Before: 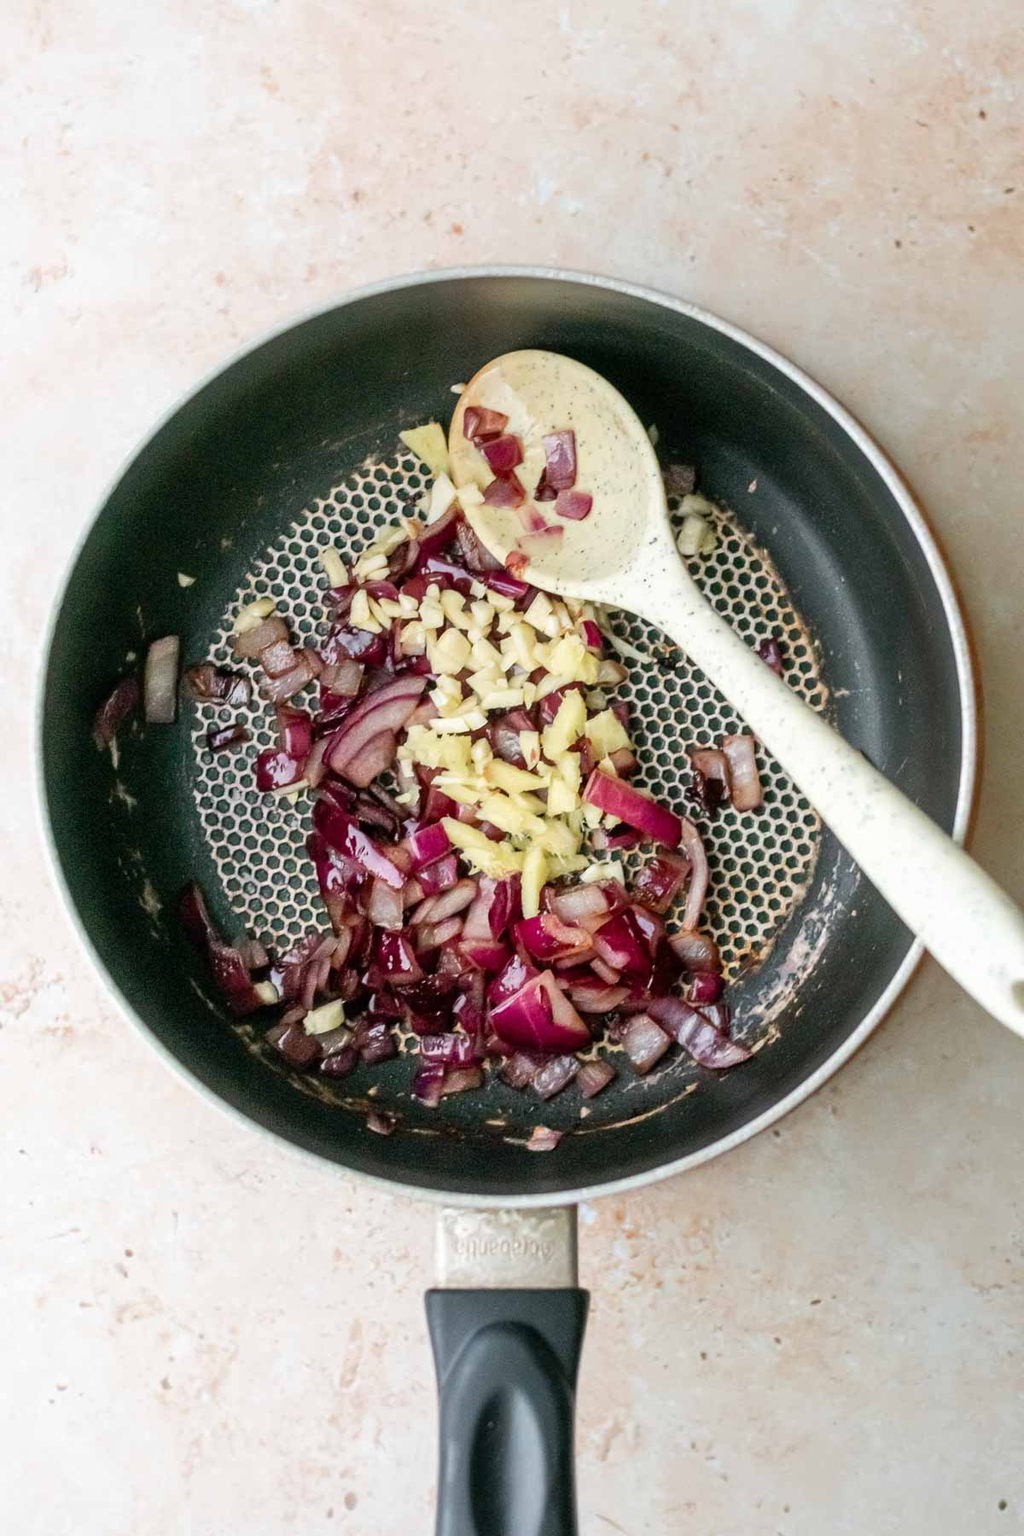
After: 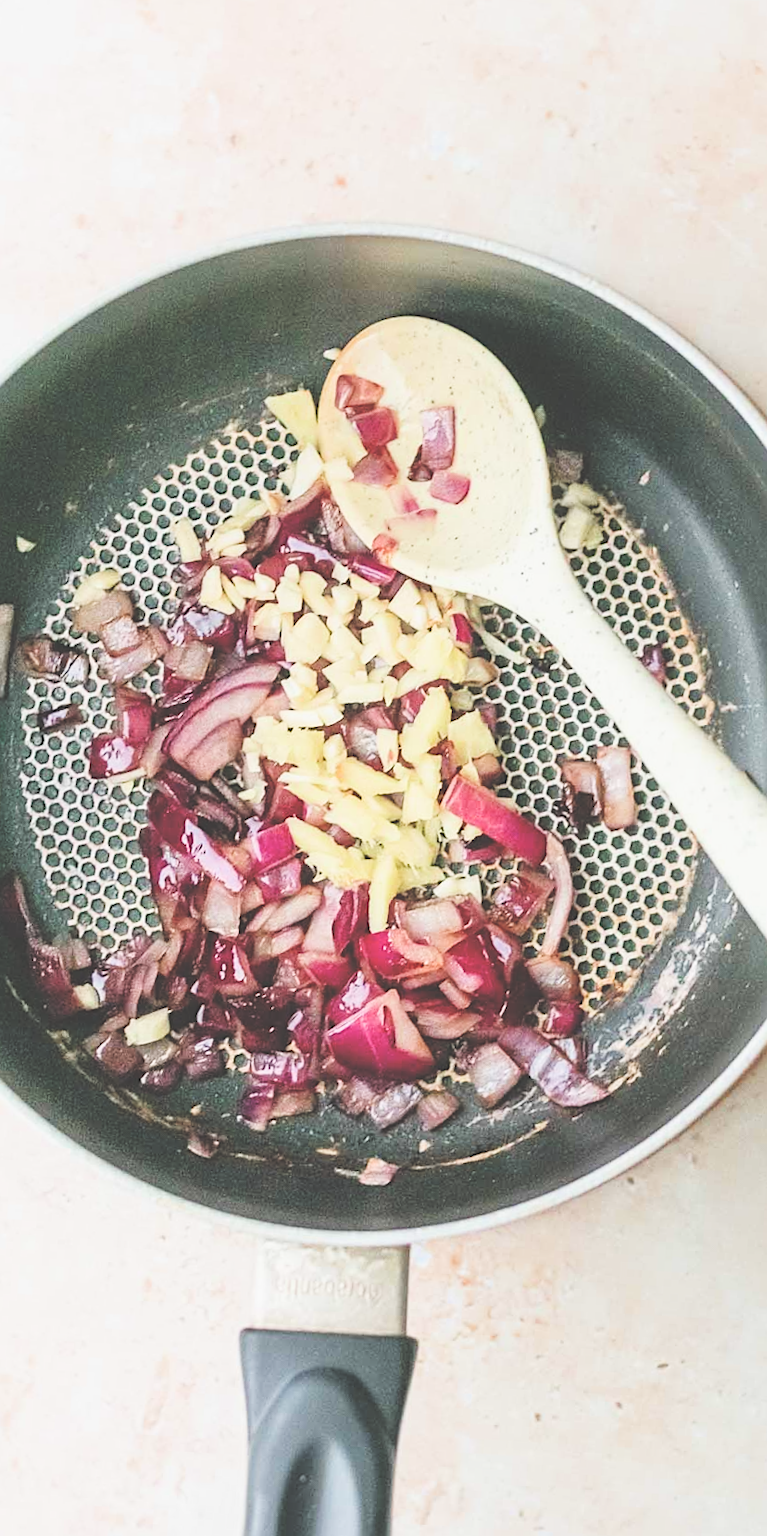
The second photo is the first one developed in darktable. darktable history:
crop and rotate: angle -3.27°, left 14.277%, top 0.028%, right 10.766%, bottom 0.028%
exposure: black level correction -0.023, exposure 1.397 EV, compensate highlight preservation false
sharpen: on, module defaults
filmic rgb: black relative exposure -7.65 EV, white relative exposure 4.56 EV, hardness 3.61, contrast 1.05
